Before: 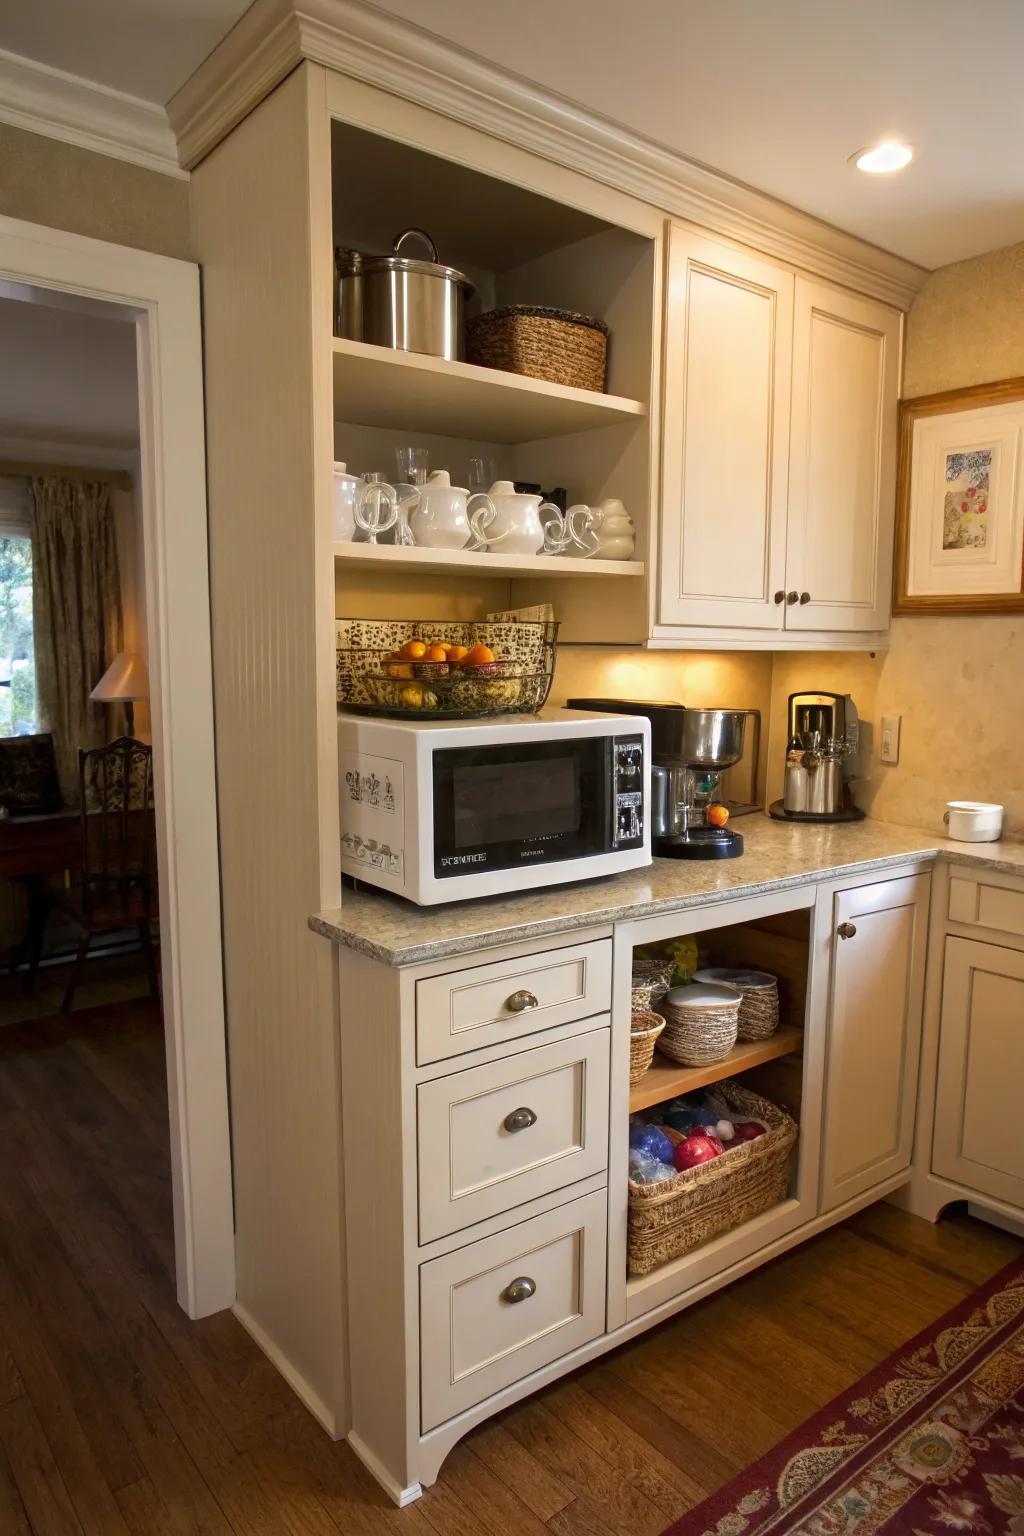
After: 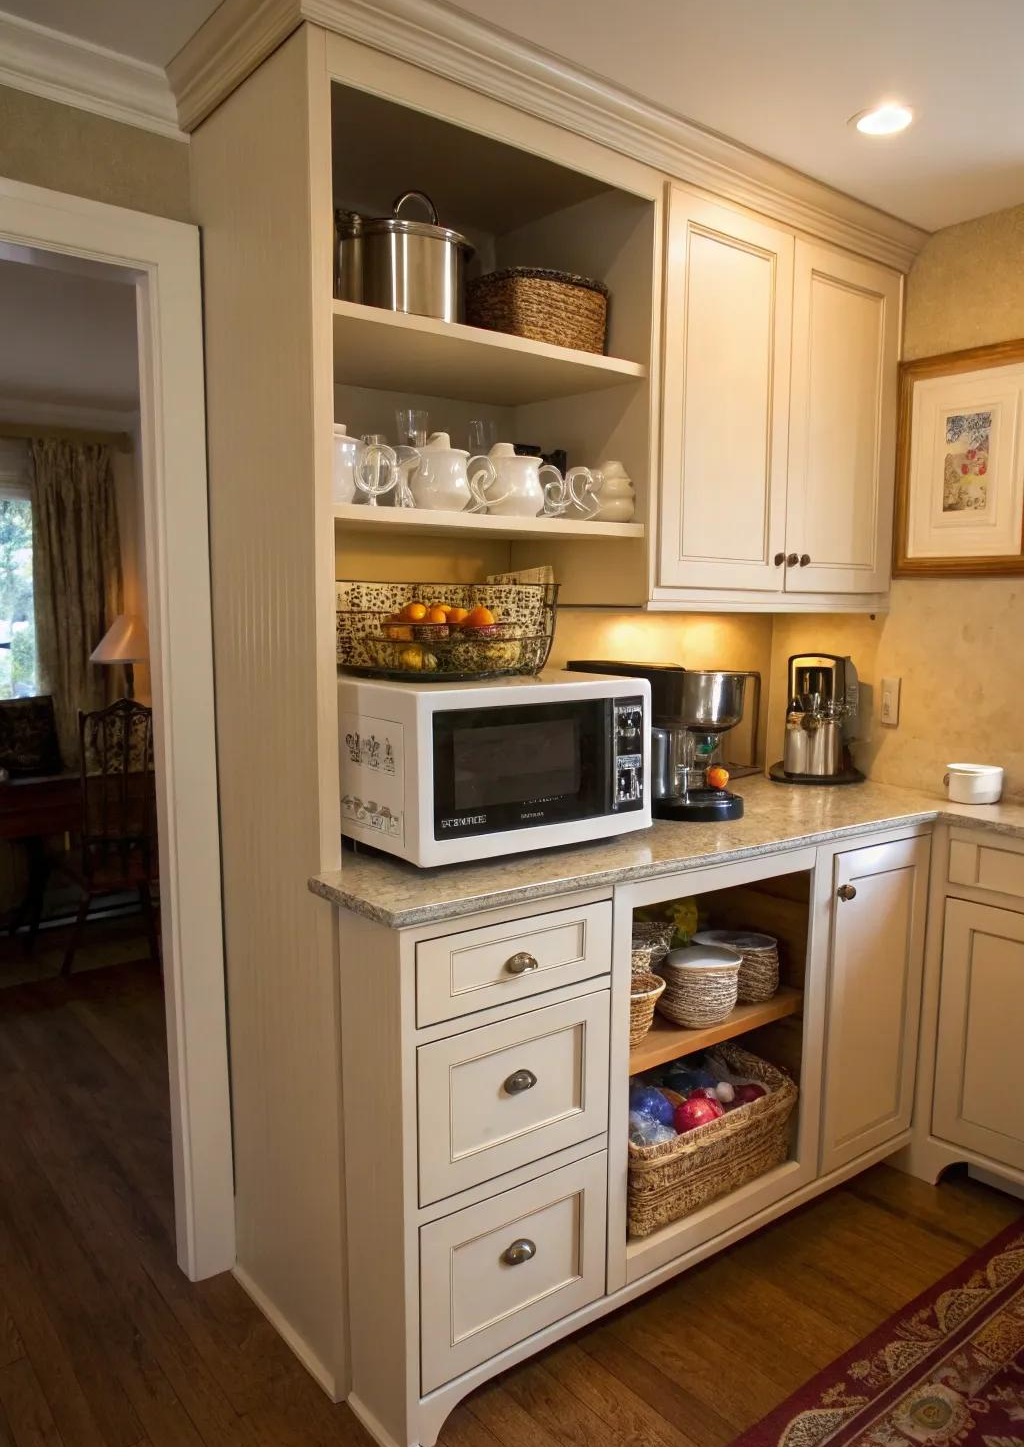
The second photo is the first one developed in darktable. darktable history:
crop and rotate: top 2.494%, bottom 3.289%
